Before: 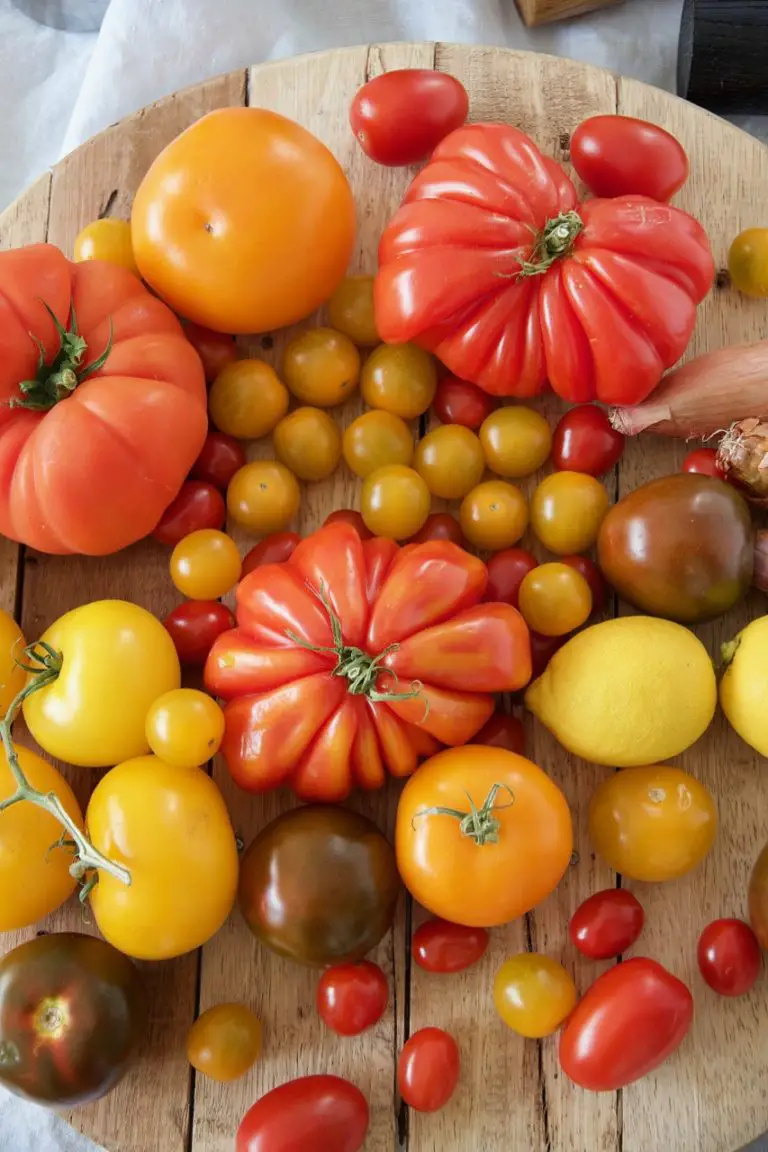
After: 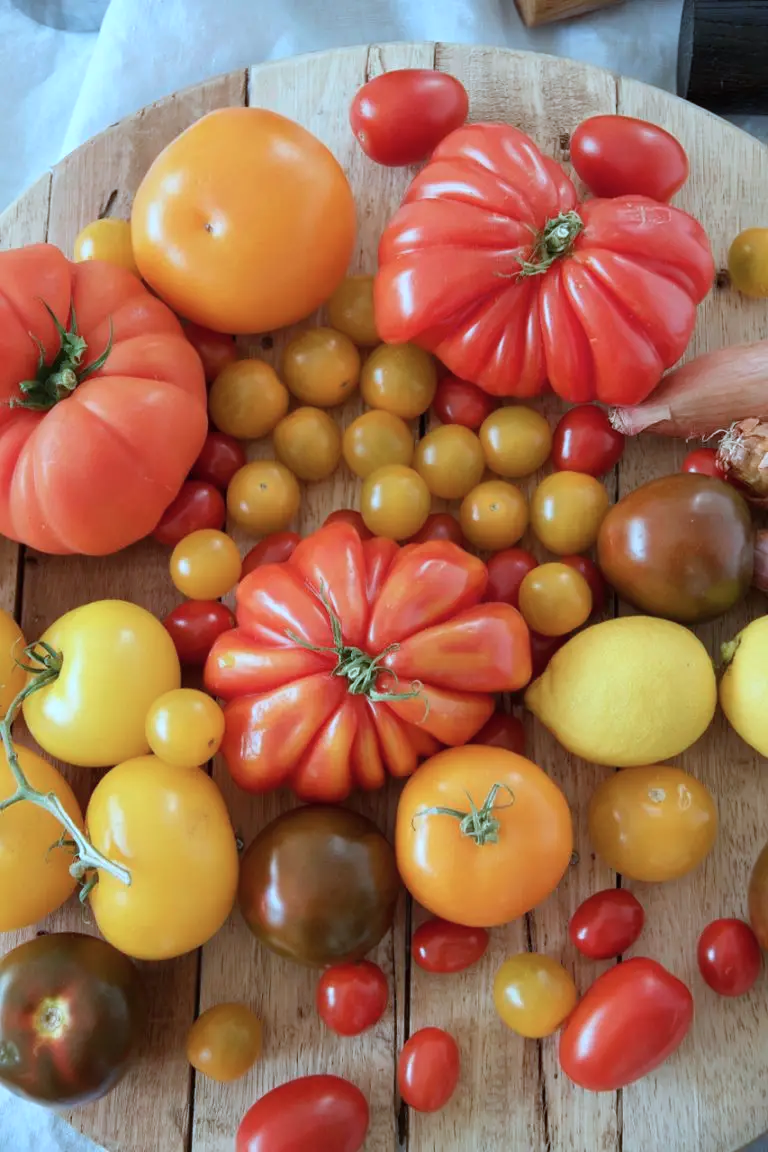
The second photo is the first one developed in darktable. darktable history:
color correction: highlights a* -9.8, highlights b* -21.59
